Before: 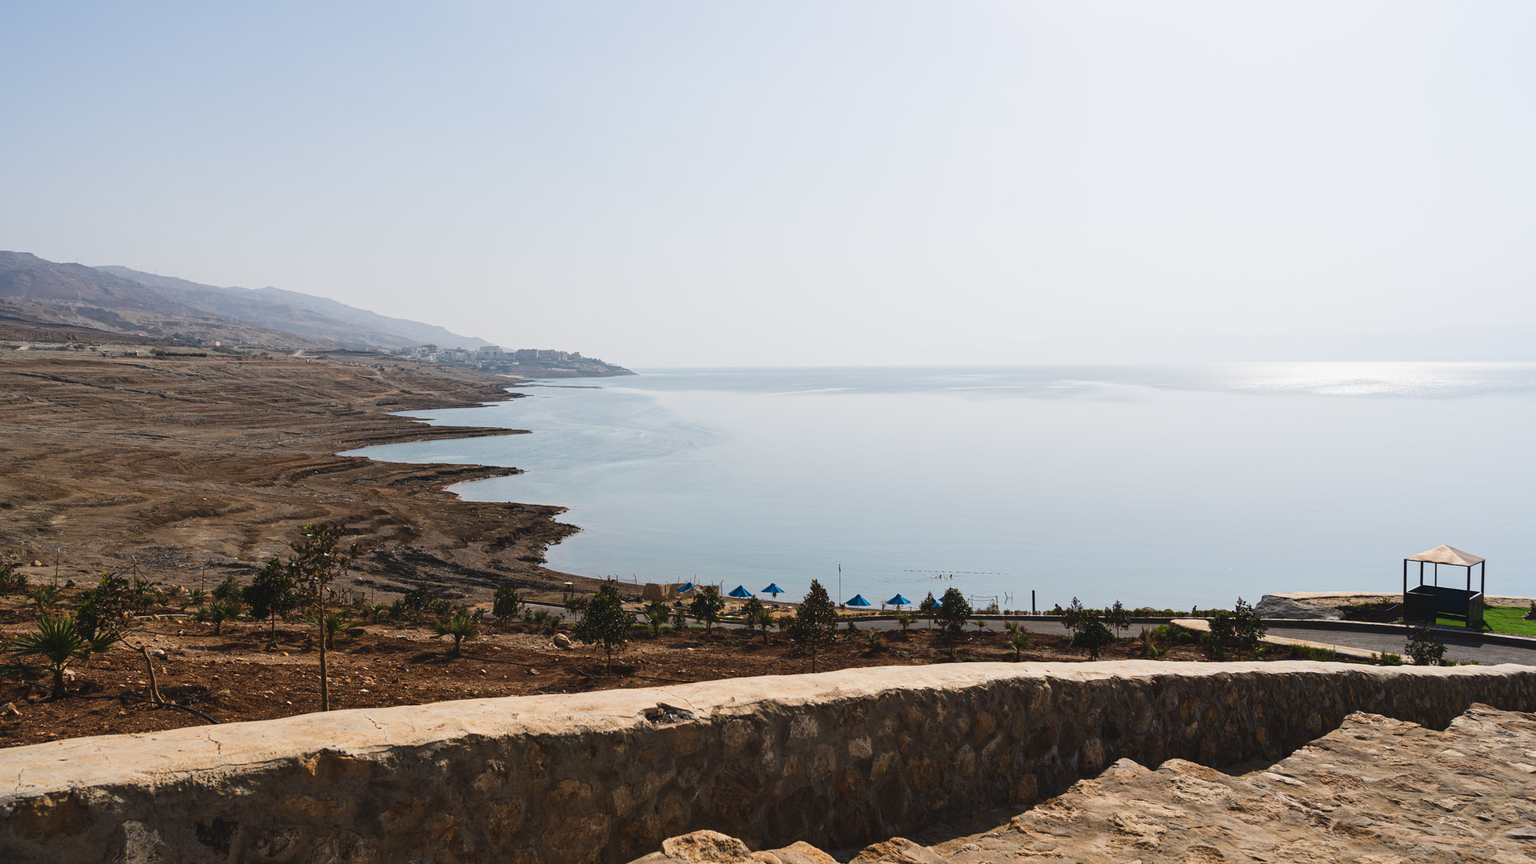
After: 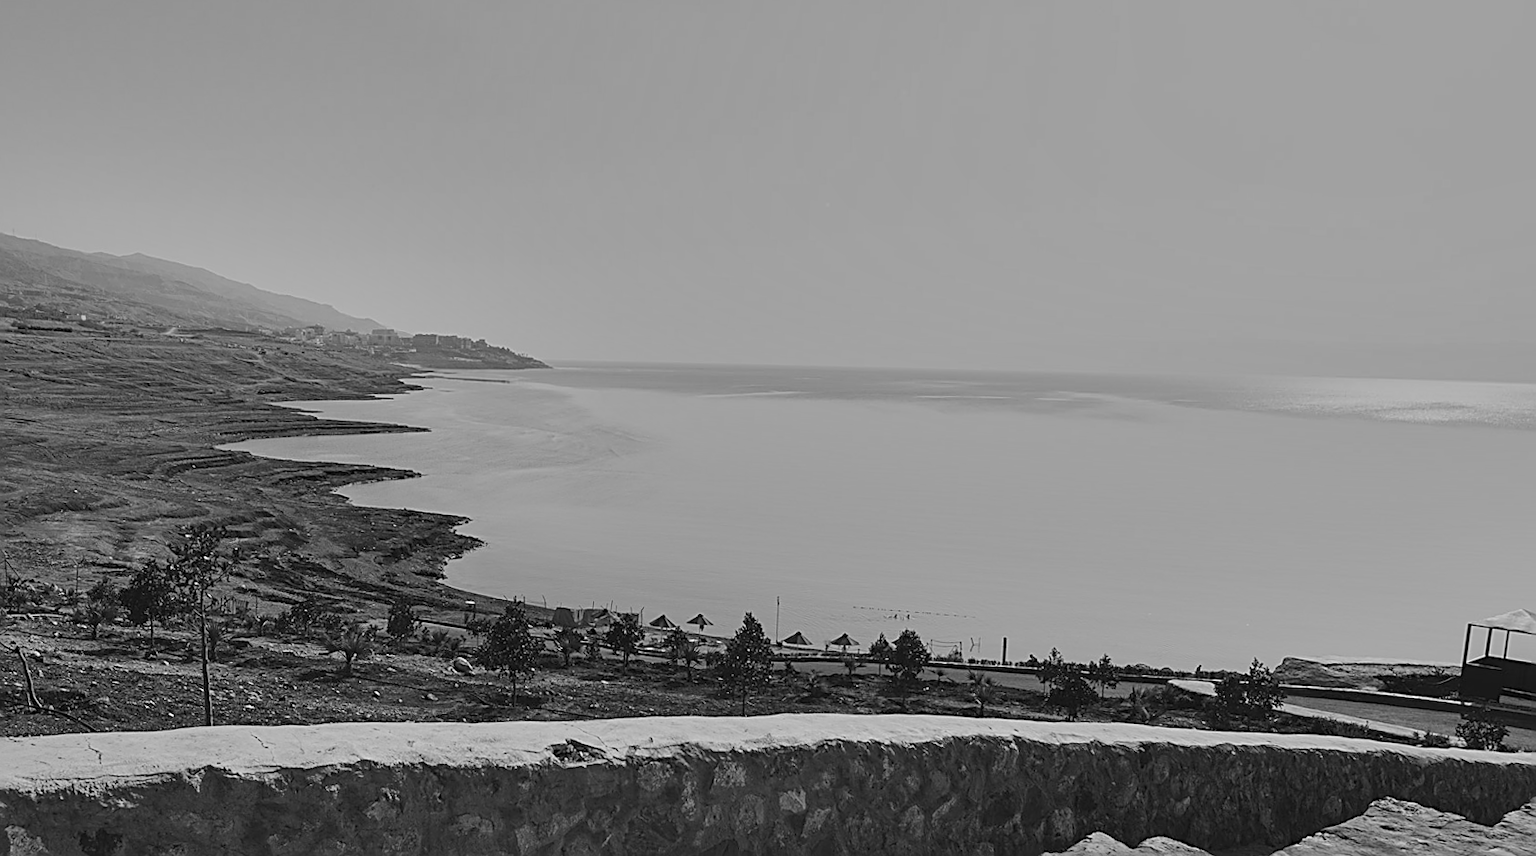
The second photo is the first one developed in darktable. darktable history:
monochrome: on, module defaults
shadows and highlights: radius 100.41, shadows 50.55, highlights -64.36, highlights color adjustment 49.82%, soften with gaussian
color balance: contrast -15%
sharpen: amount 0.901
crop and rotate: angle -1.96°, left 3.097%, top 4.154%, right 1.586%, bottom 0.529%
rotate and perspective: rotation 0.062°, lens shift (vertical) 0.115, lens shift (horizontal) -0.133, crop left 0.047, crop right 0.94, crop top 0.061, crop bottom 0.94
exposure: exposure -0.36 EV, compensate highlight preservation false
